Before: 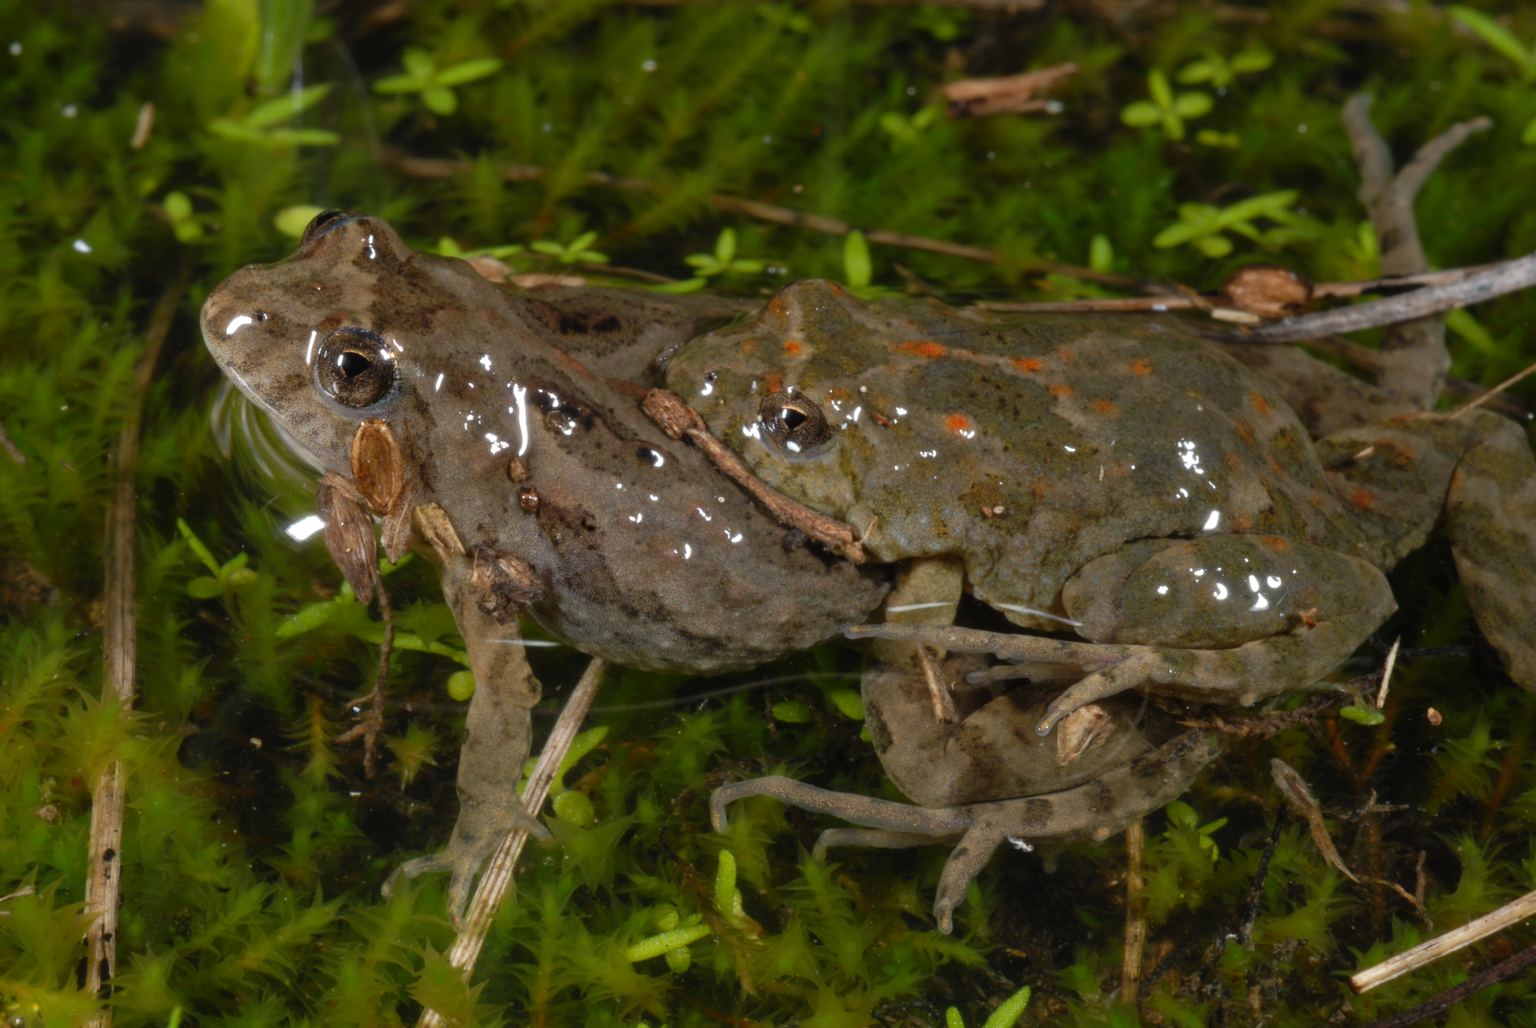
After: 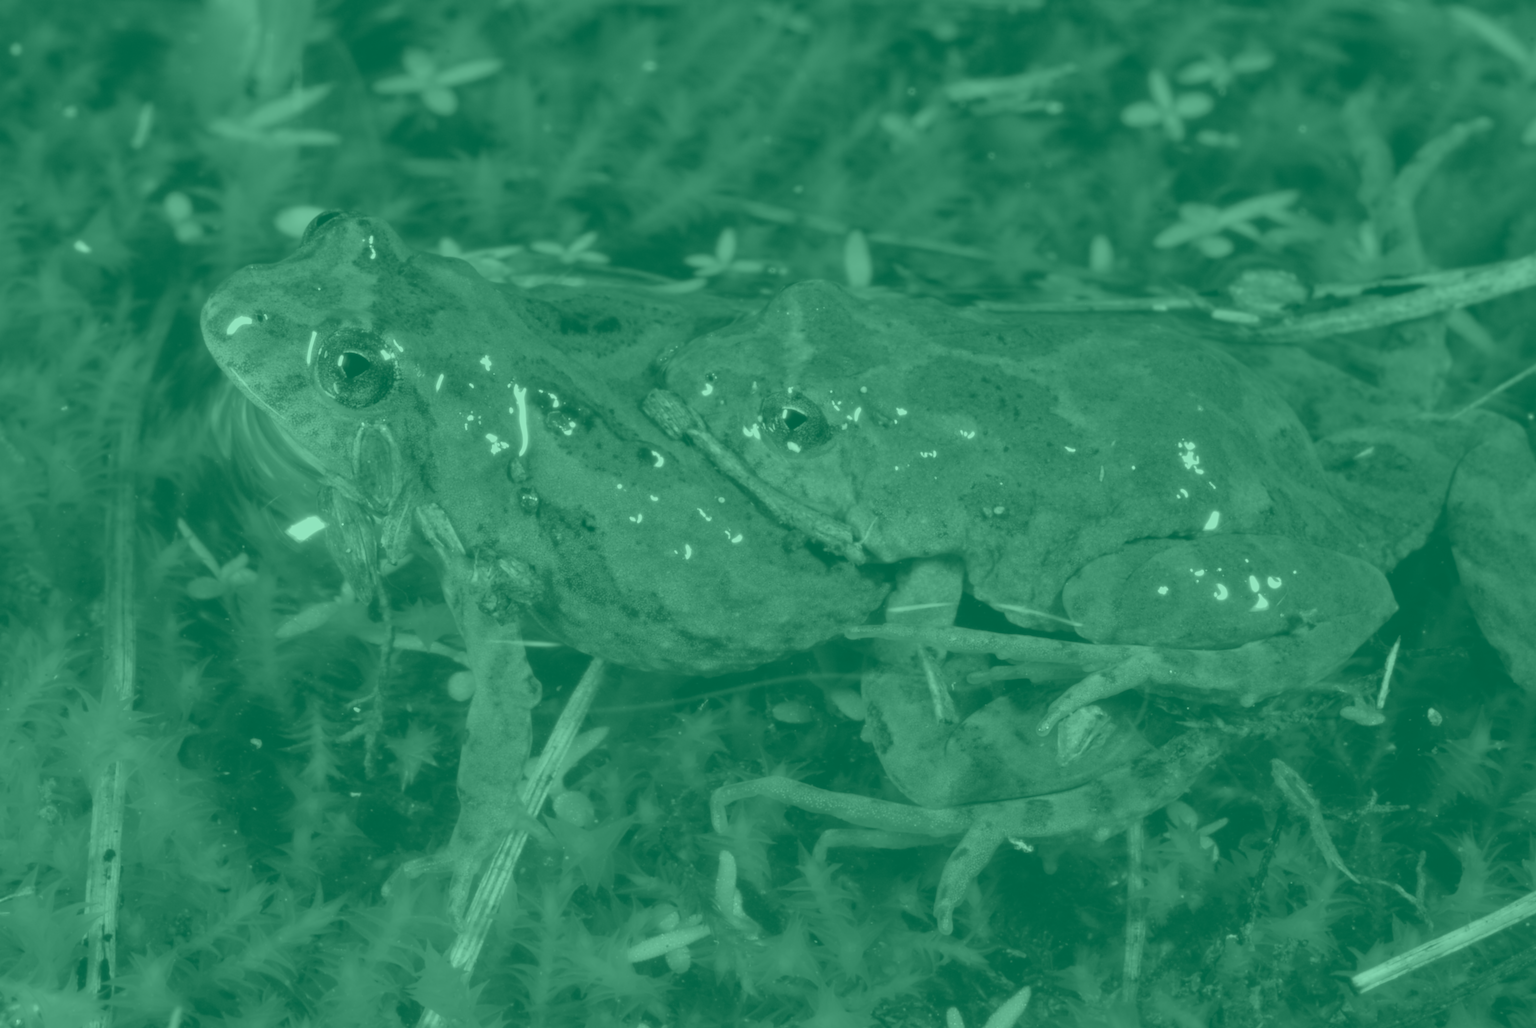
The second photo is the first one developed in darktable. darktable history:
colorize: hue 147.6°, saturation 65%, lightness 21.64%
color calibration: output R [0.972, 0.068, -0.094, 0], output G [-0.178, 1.216, -0.086, 0], output B [0.095, -0.136, 0.98, 0], illuminant custom, x 0.371, y 0.381, temperature 4283.16 K
